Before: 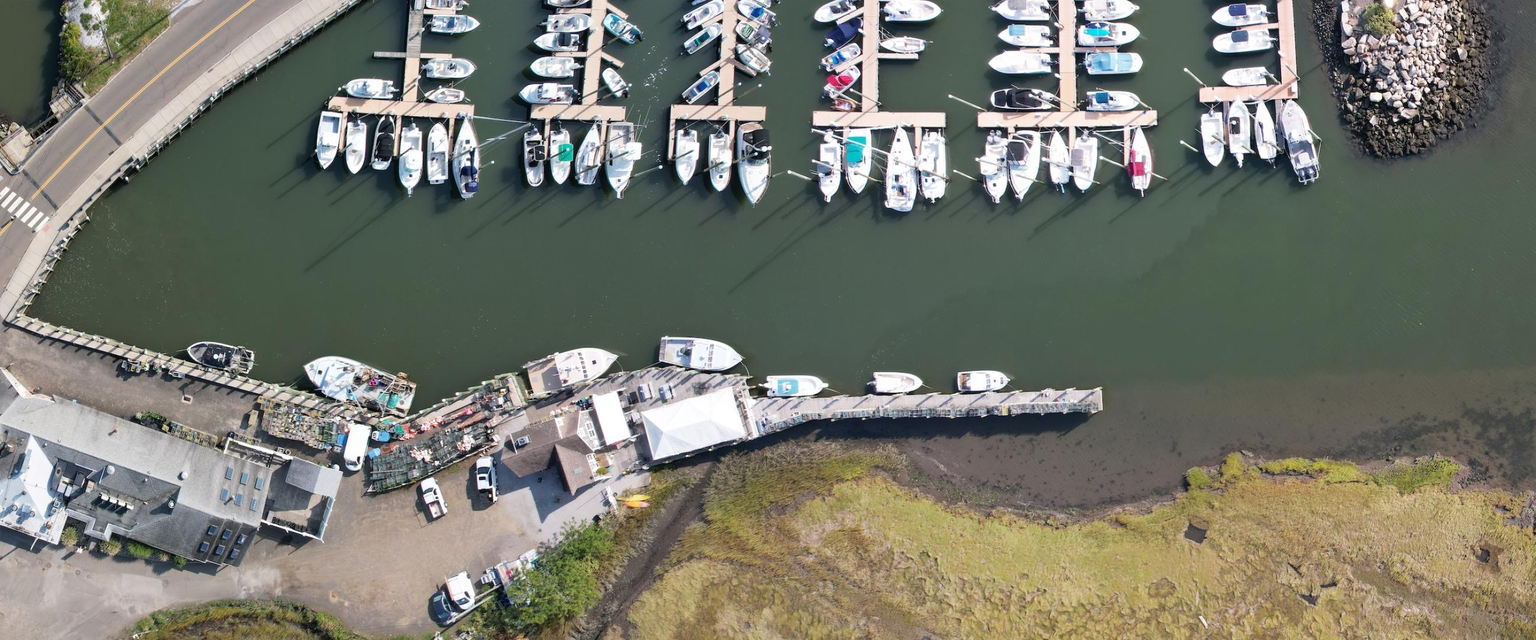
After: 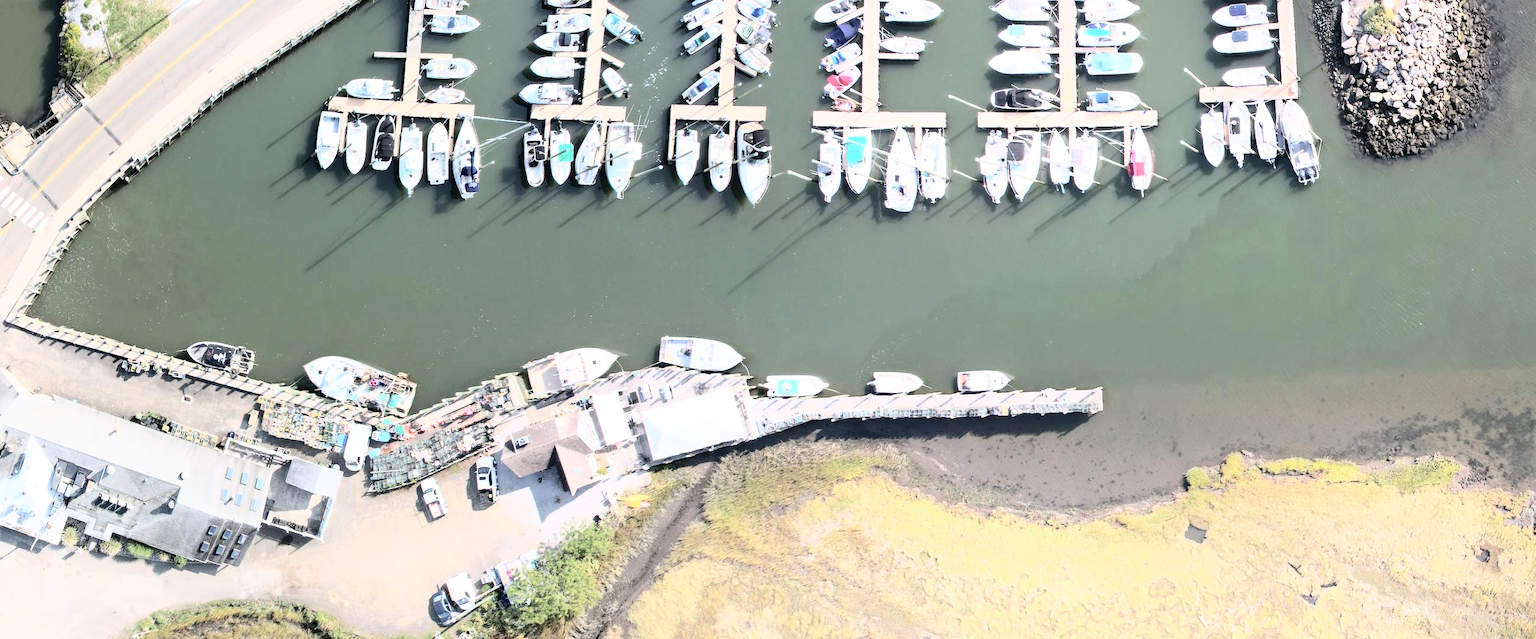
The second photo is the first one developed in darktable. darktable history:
shadows and highlights: shadows -23.77, highlights 50.01, soften with gaussian
tone curve: curves: ch0 [(0, 0) (0.003, 0.003) (0.011, 0.012) (0.025, 0.027) (0.044, 0.048) (0.069, 0.074) (0.1, 0.117) (0.136, 0.177) (0.177, 0.246) (0.224, 0.324) (0.277, 0.422) (0.335, 0.531) (0.399, 0.633) (0.468, 0.733) (0.543, 0.824) (0.623, 0.895) (0.709, 0.938) (0.801, 0.961) (0.898, 0.98) (1, 1)], color space Lab, independent channels, preserve colors none
